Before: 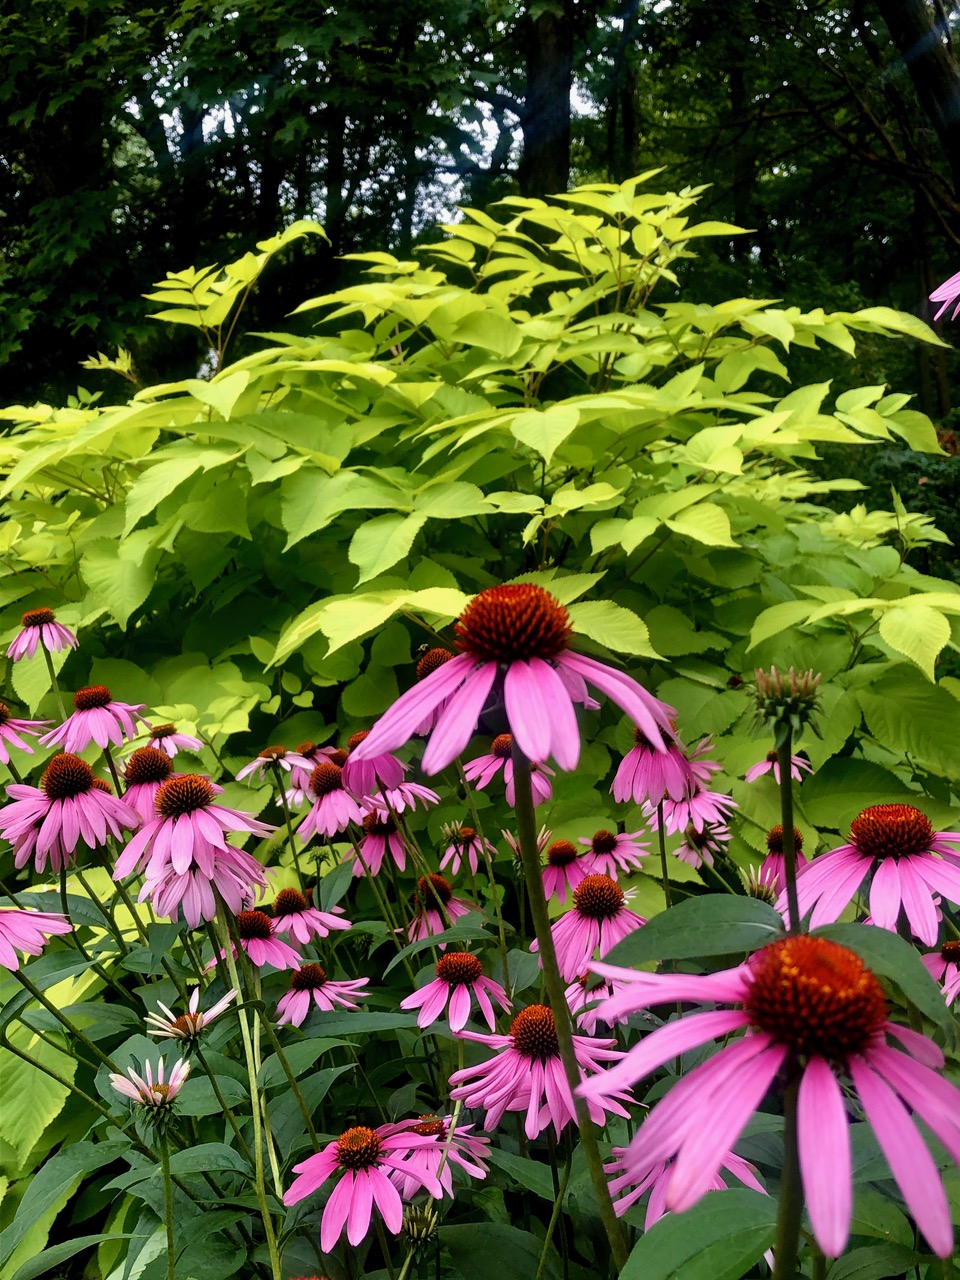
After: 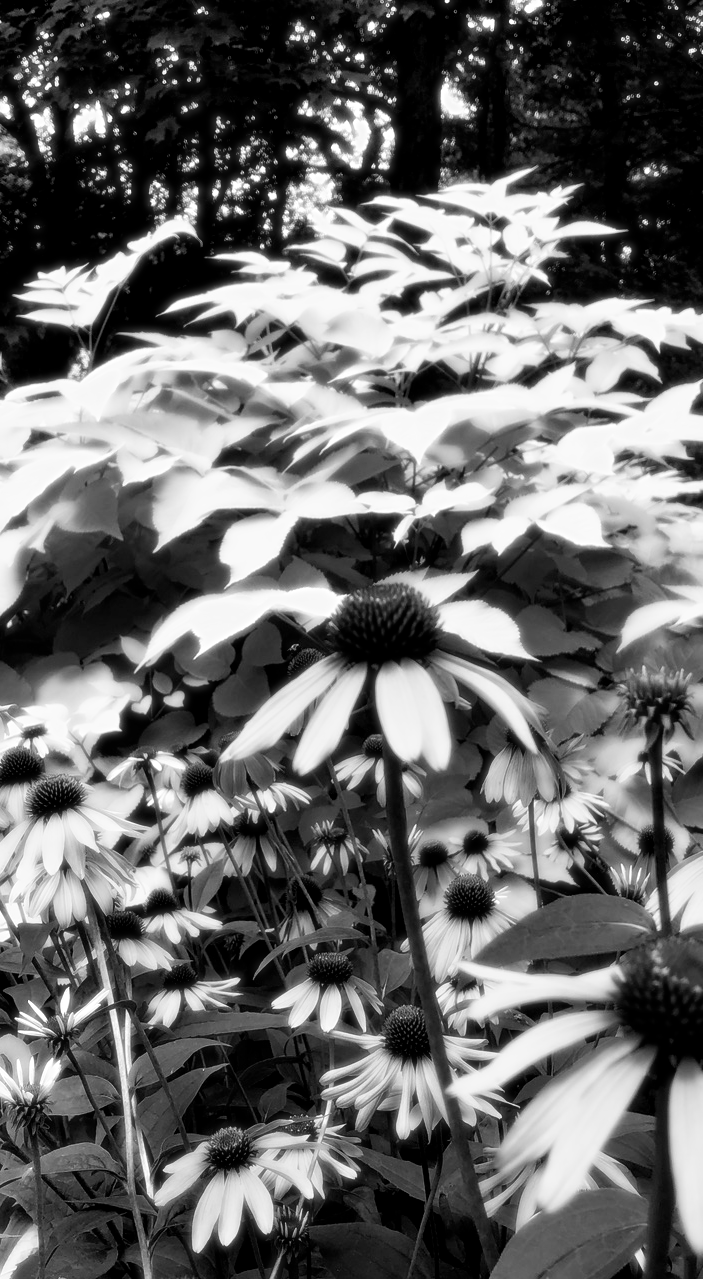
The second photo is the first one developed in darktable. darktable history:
crop: left 13.443%, right 13.31%
bloom: size 0%, threshold 54.82%, strength 8.31%
monochrome: a 32, b 64, size 2.3
color balance rgb: linear chroma grading › global chroma 9%, perceptual saturation grading › global saturation 36%, perceptual saturation grading › shadows 35%, perceptual brilliance grading › global brilliance 15%, perceptual brilliance grading › shadows -35%, global vibrance 15%
